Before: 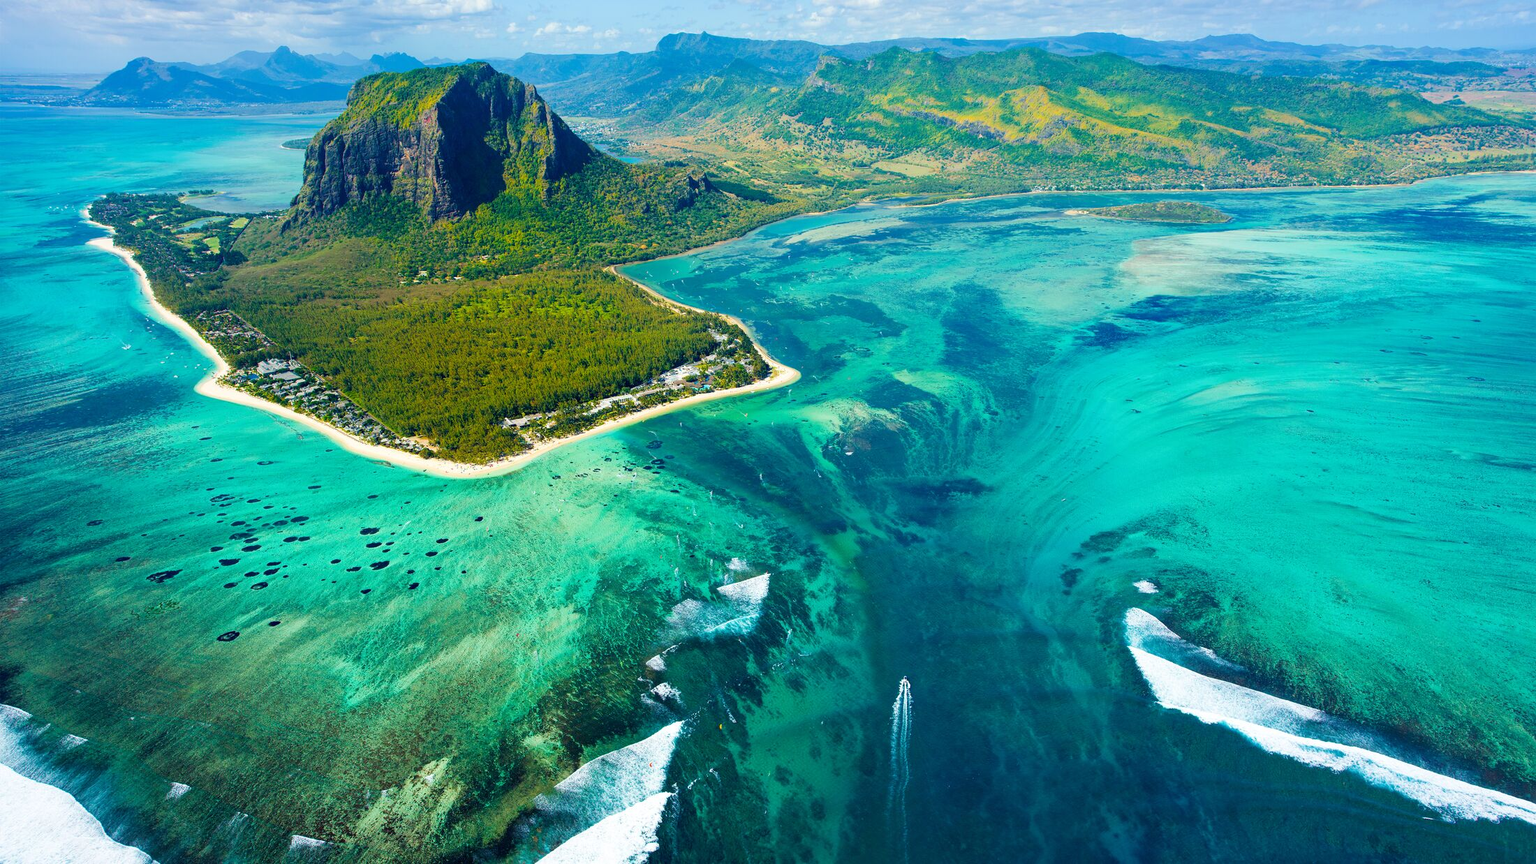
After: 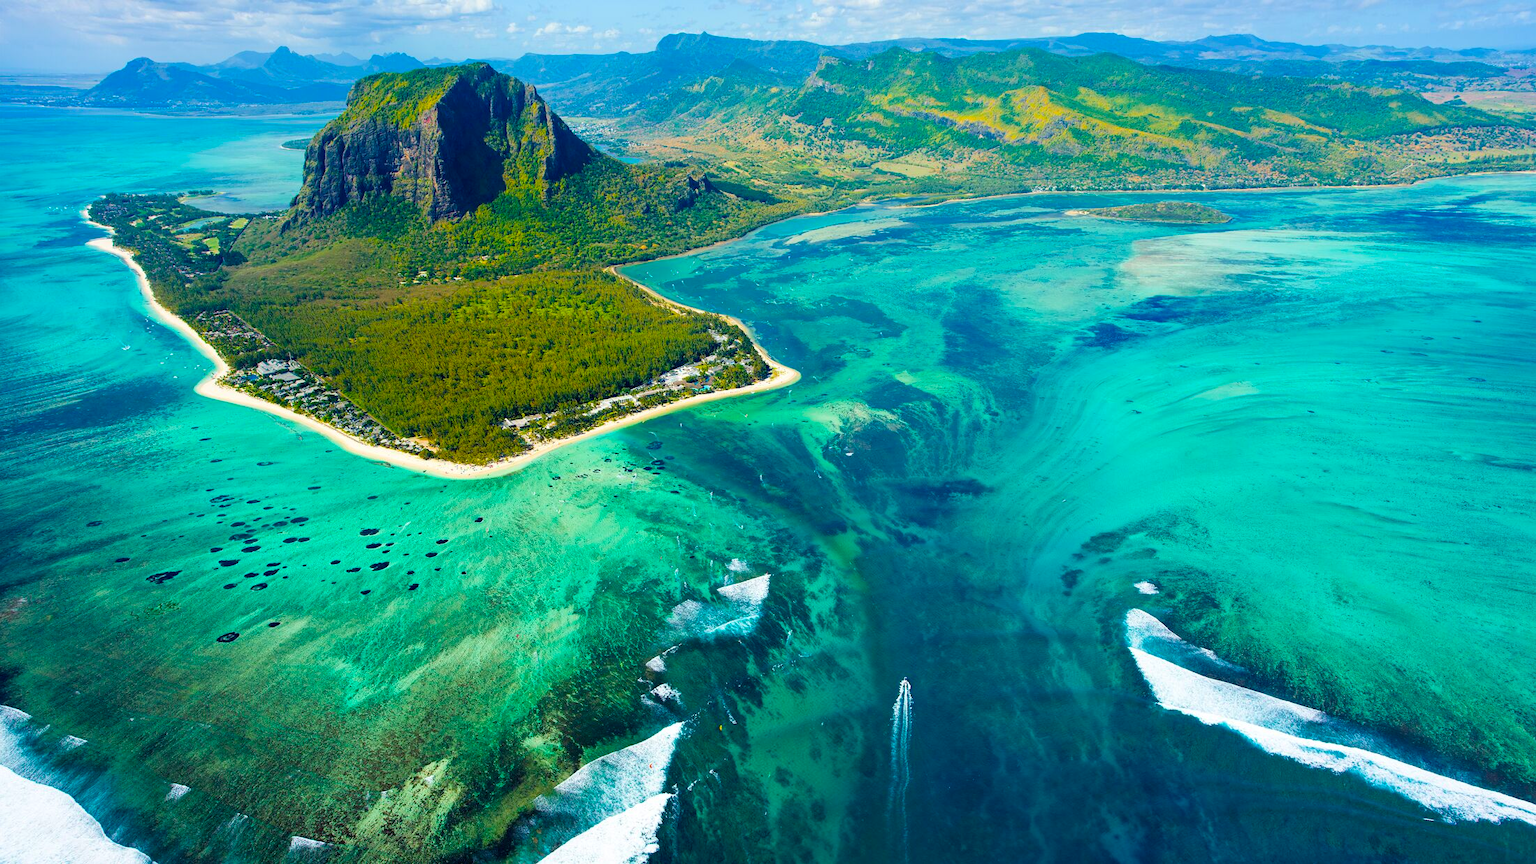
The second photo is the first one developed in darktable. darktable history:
color balance rgb: perceptual saturation grading › global saturation 18.923%
crop: left 0.073%
